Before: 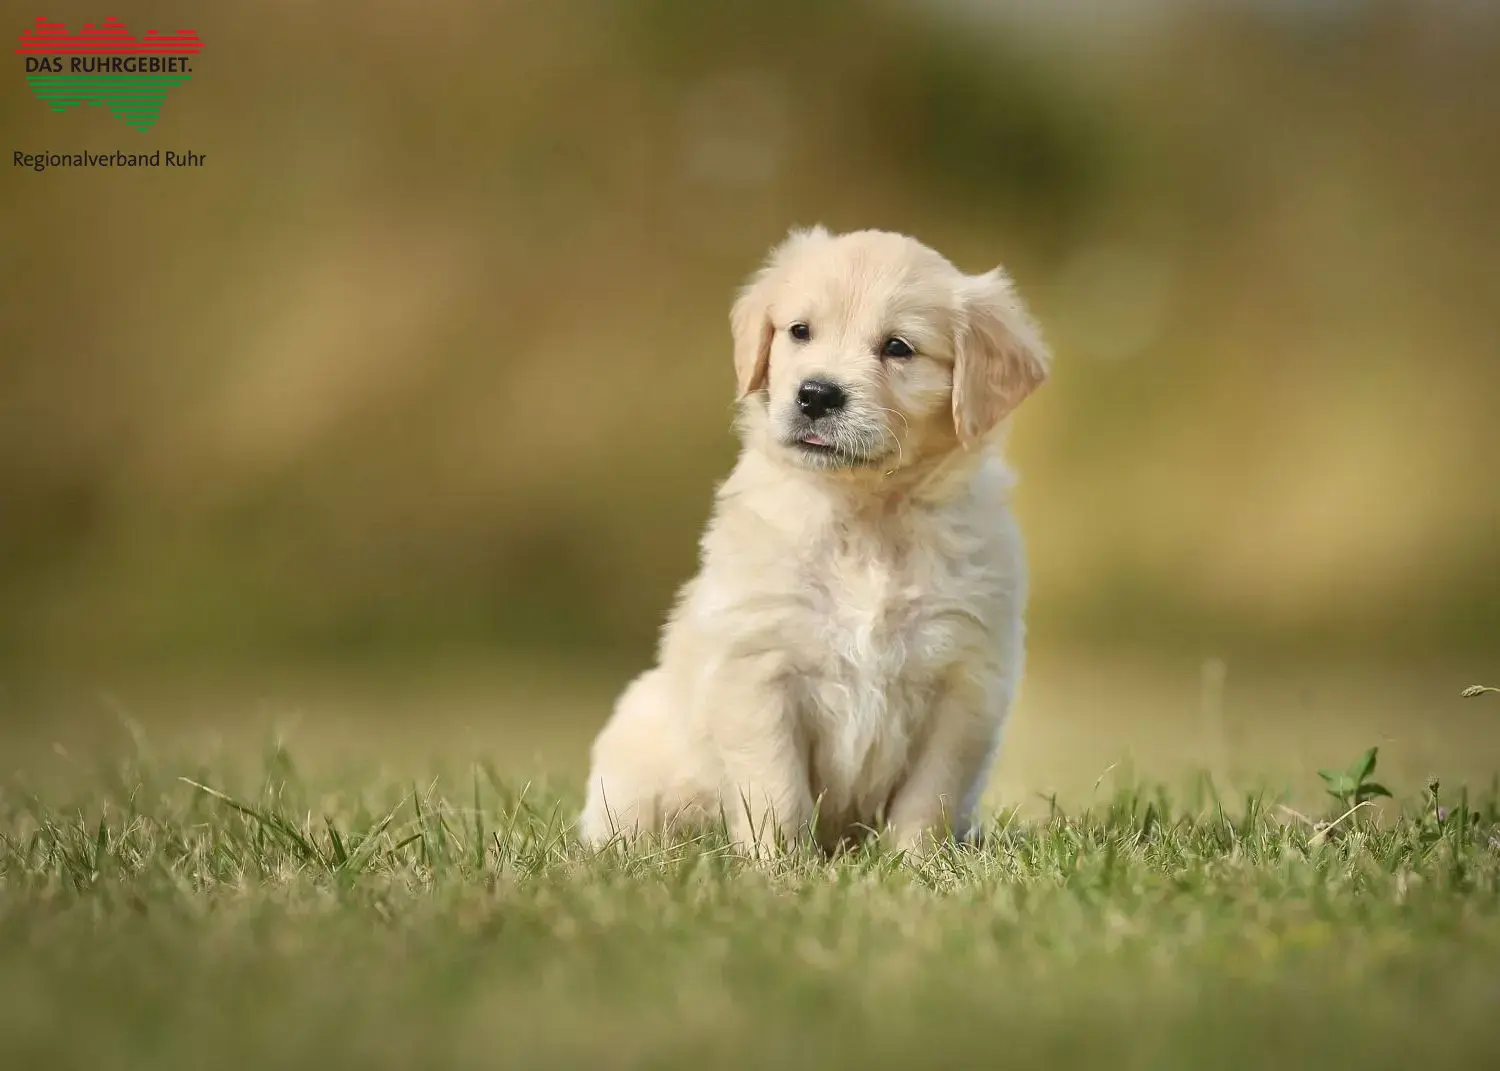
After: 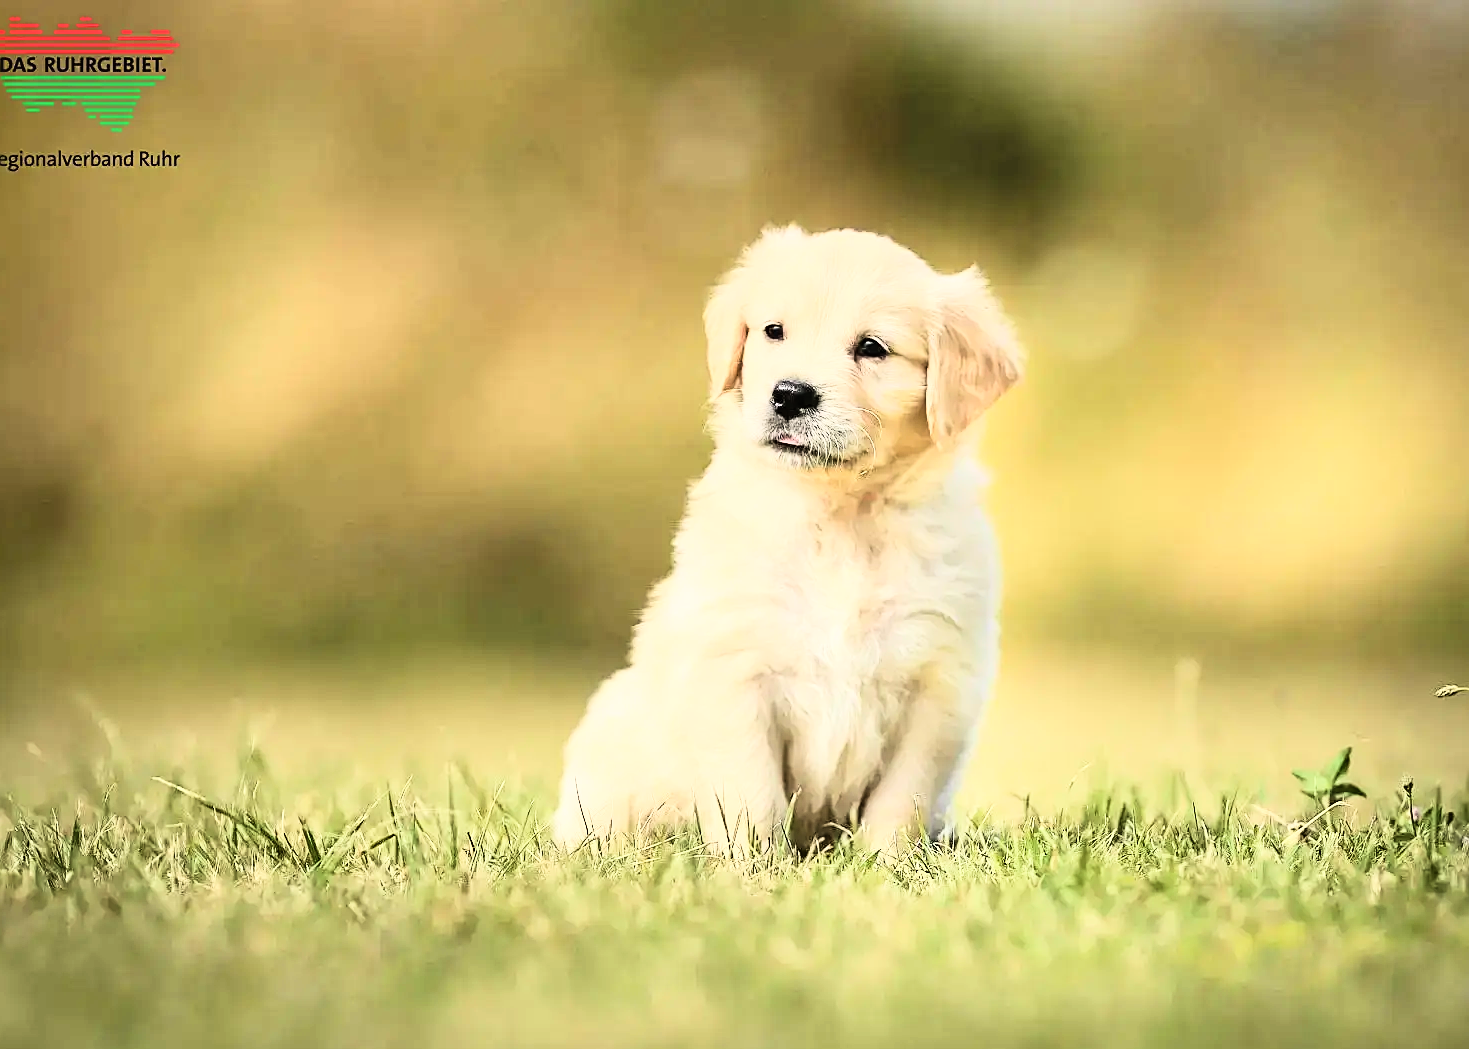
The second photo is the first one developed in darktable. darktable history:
rgb curve: curves: ch0 [(0, 0) (0.21, 0.15) (0.24, 0.21) (0.5, 0.75) (0.75, 0.96) (0.89, 0.99) (1, 1)]; ch1 [(0, 0.02) (0.21, 0.13) (0.25, 0.2) (0.5, 0.67) (0.75, 0.9) (0.89, 0.97) (1, 1)]; ch2 [(0, 0.02) (0.21, 0.13) (0.25, 0.2) (0.5, 0.67) (0.75, 0.9) (0.89, 0.97) (1, 1)], compensate middle gray true
crop: left 1.743%, right 0.268%, bottom 2.011%
sharpen: on, module defaults
